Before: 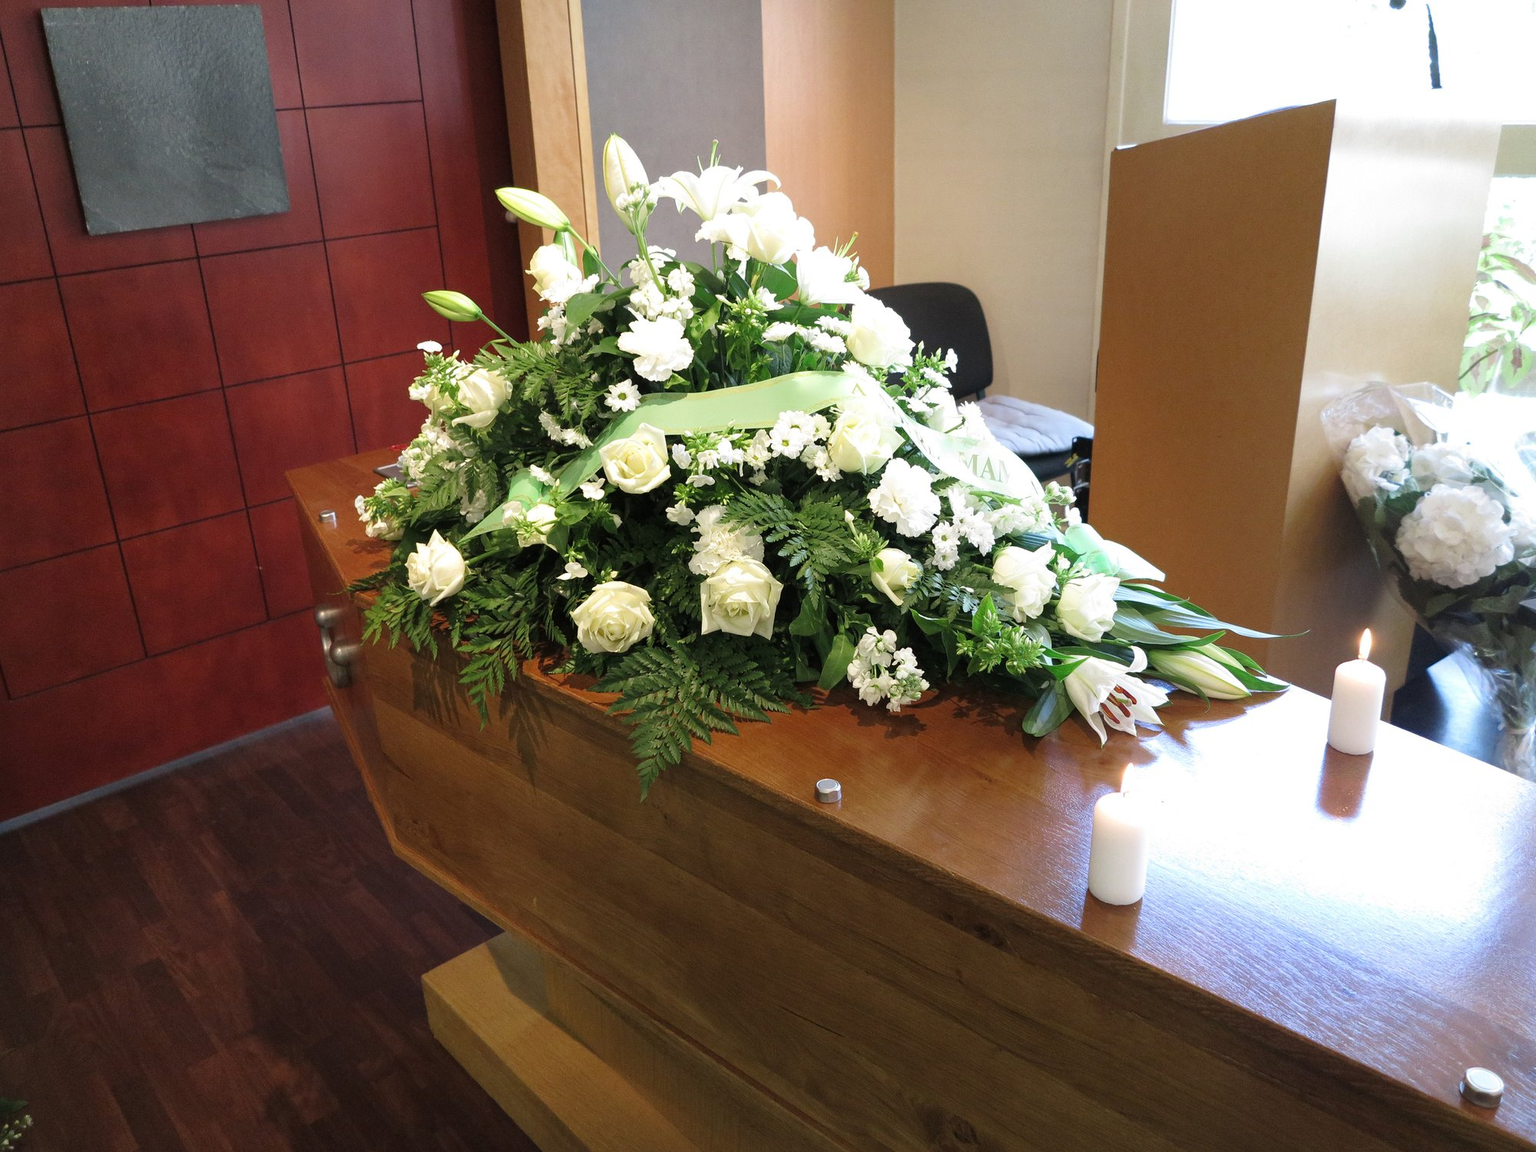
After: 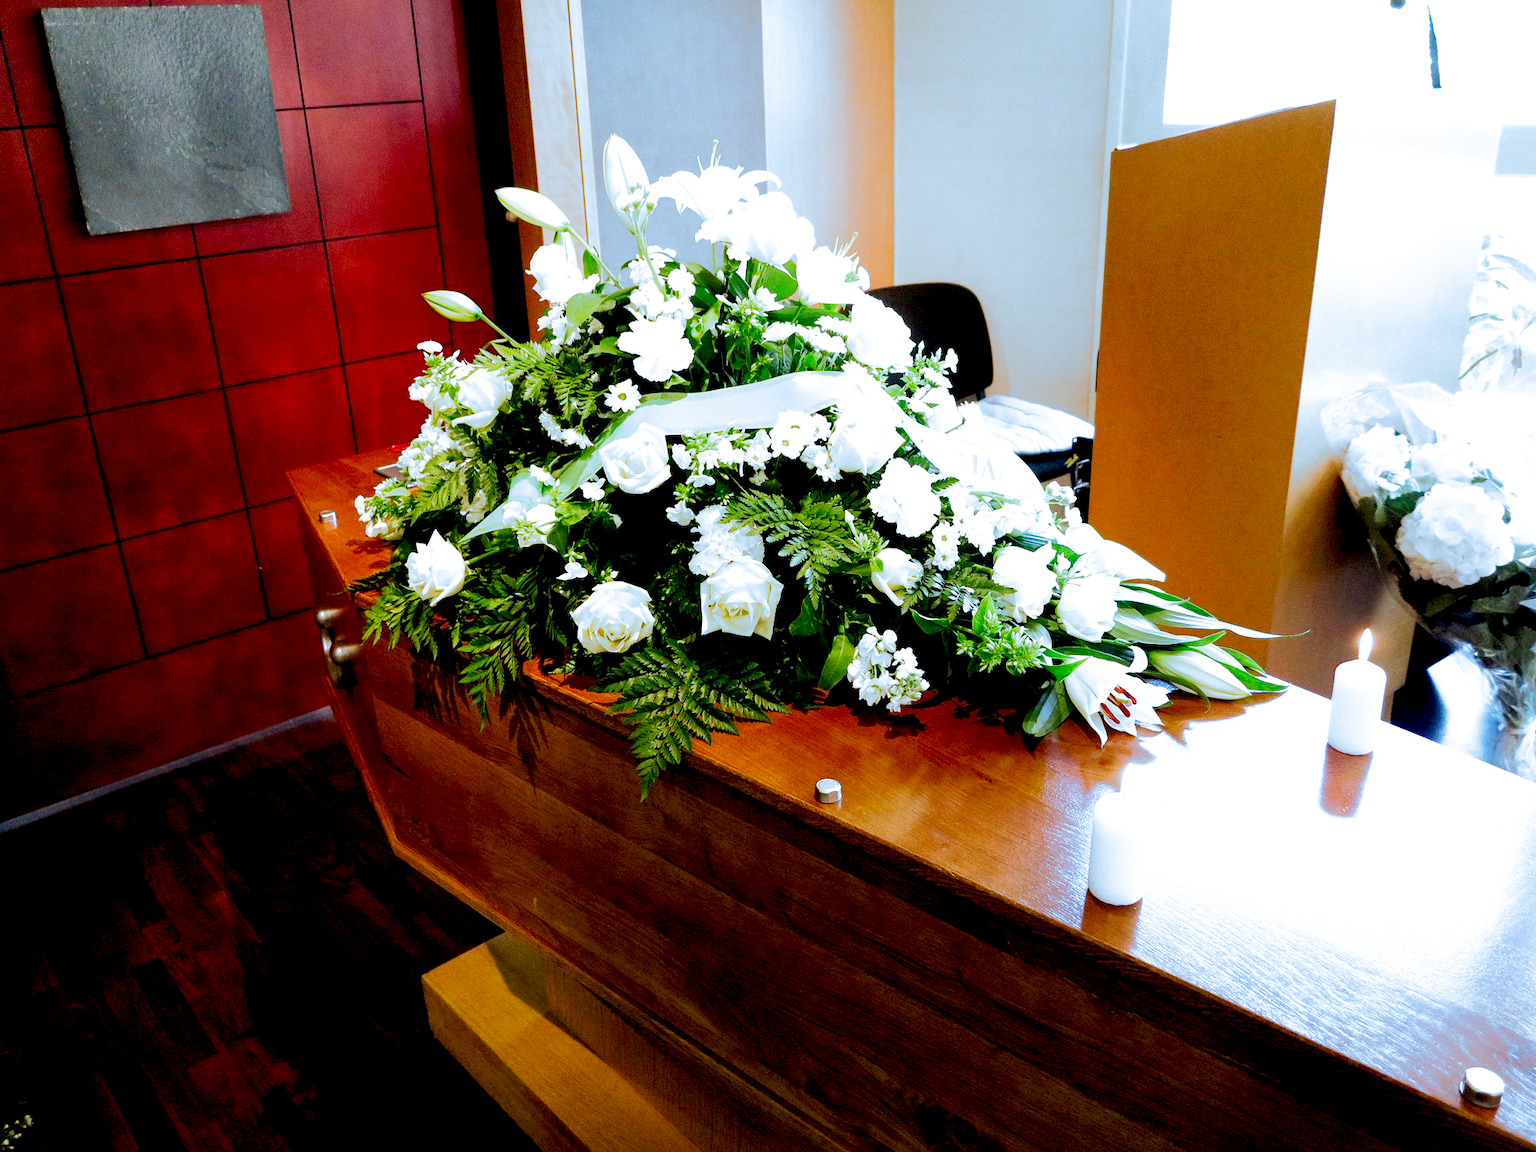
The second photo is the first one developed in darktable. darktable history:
tone curve: curves: ch0 [(0, 0) (0.003, 0.011) (0.011, 0.02) (0.025, 0.032) (0.044, 0.046) (0.069, 0.071) (0.1, 0.107) (0.136, 0.144) (0.177, 0.189) (0.224, 0.244) (0.277, 0.309) (0.335, 0.398) (0.399, 0.477) (0.468, 0.583) (0.543, 0.675) (0.623, 0.772) (0.709, 0.855) (0.801, 0.926) (0.898, 0.979) (1, 1)], preserve colors none
split-toning: shadows › hue 351.18°, shadows › saturation 0.86, highlights › hue 218.82°, highlights › saturation 0.73, balance -19.167
exposure: black level correction 0.031, exposure 0.304 EV, compensate highlight preservation false
